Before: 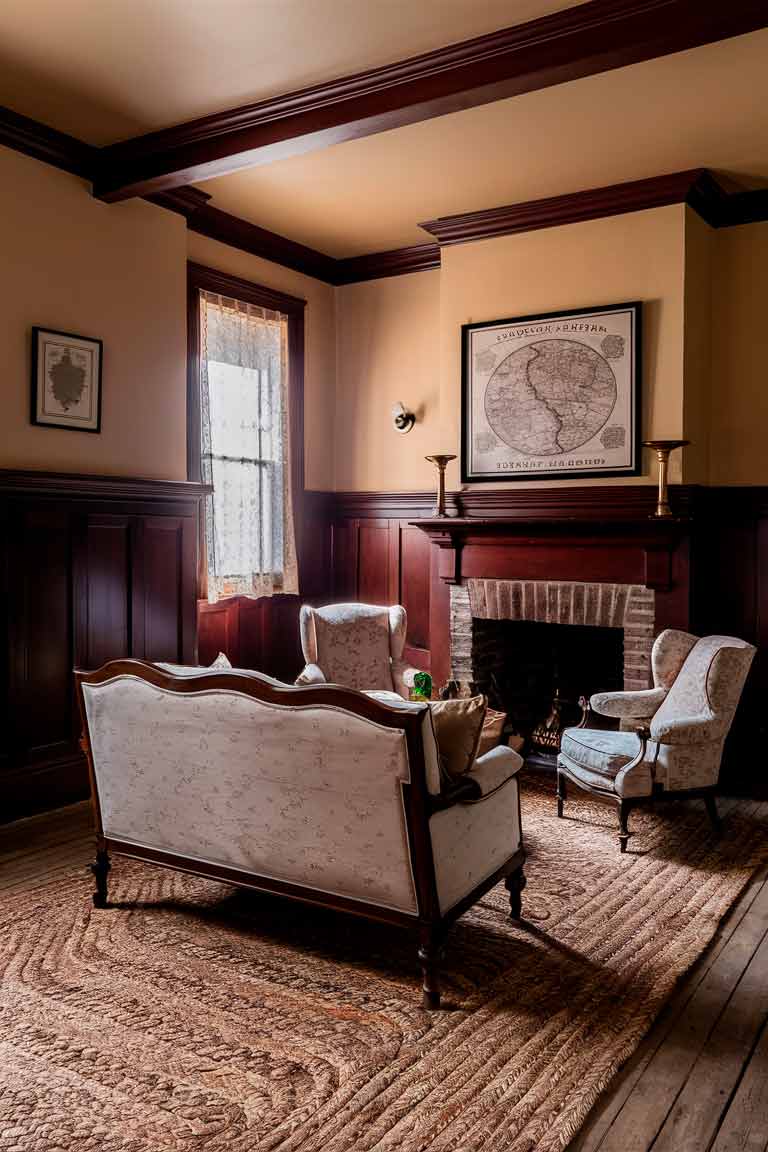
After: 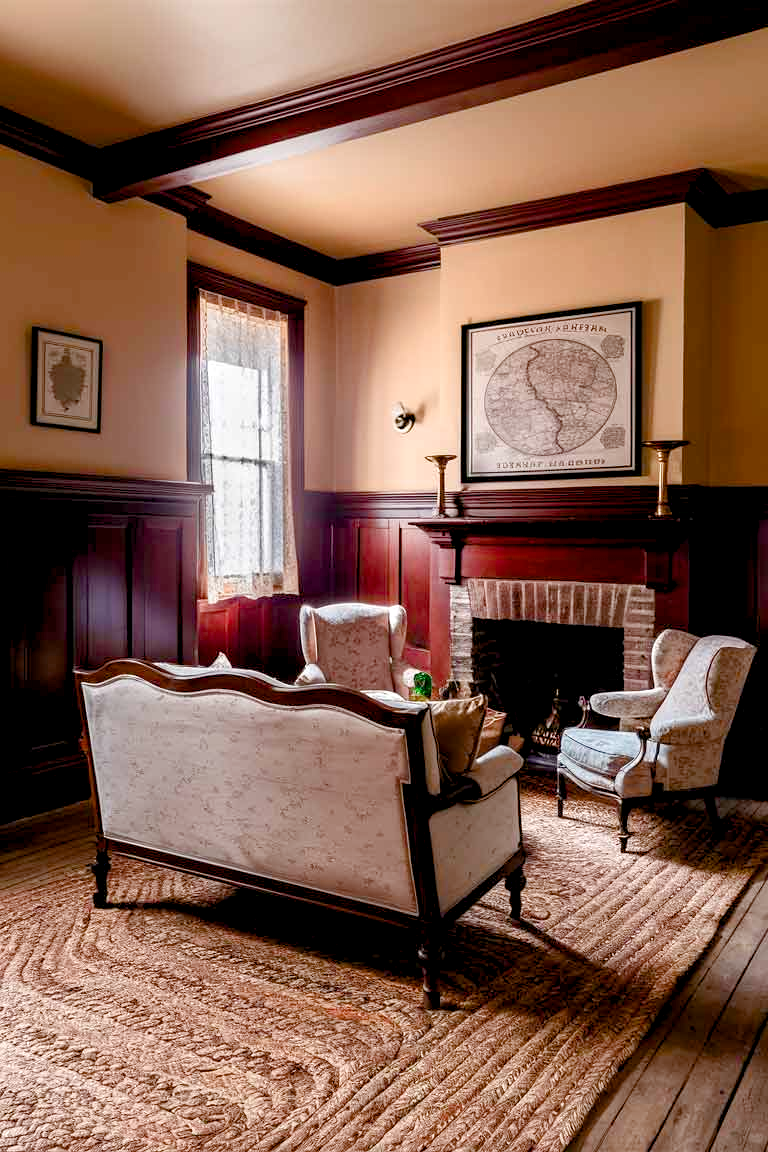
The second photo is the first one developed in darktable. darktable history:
exposure: exposure 0.642 EV, compensate exposure bias true, compensate highlight preservation false
color balance rgb: global offset › luminance -0.352%, perceptual saturation grading › global saturation 20%, perceptual saturation grading › highlights -49.545%, perceptual saturation grading › shadows 24.843%, contrast -10.092%
